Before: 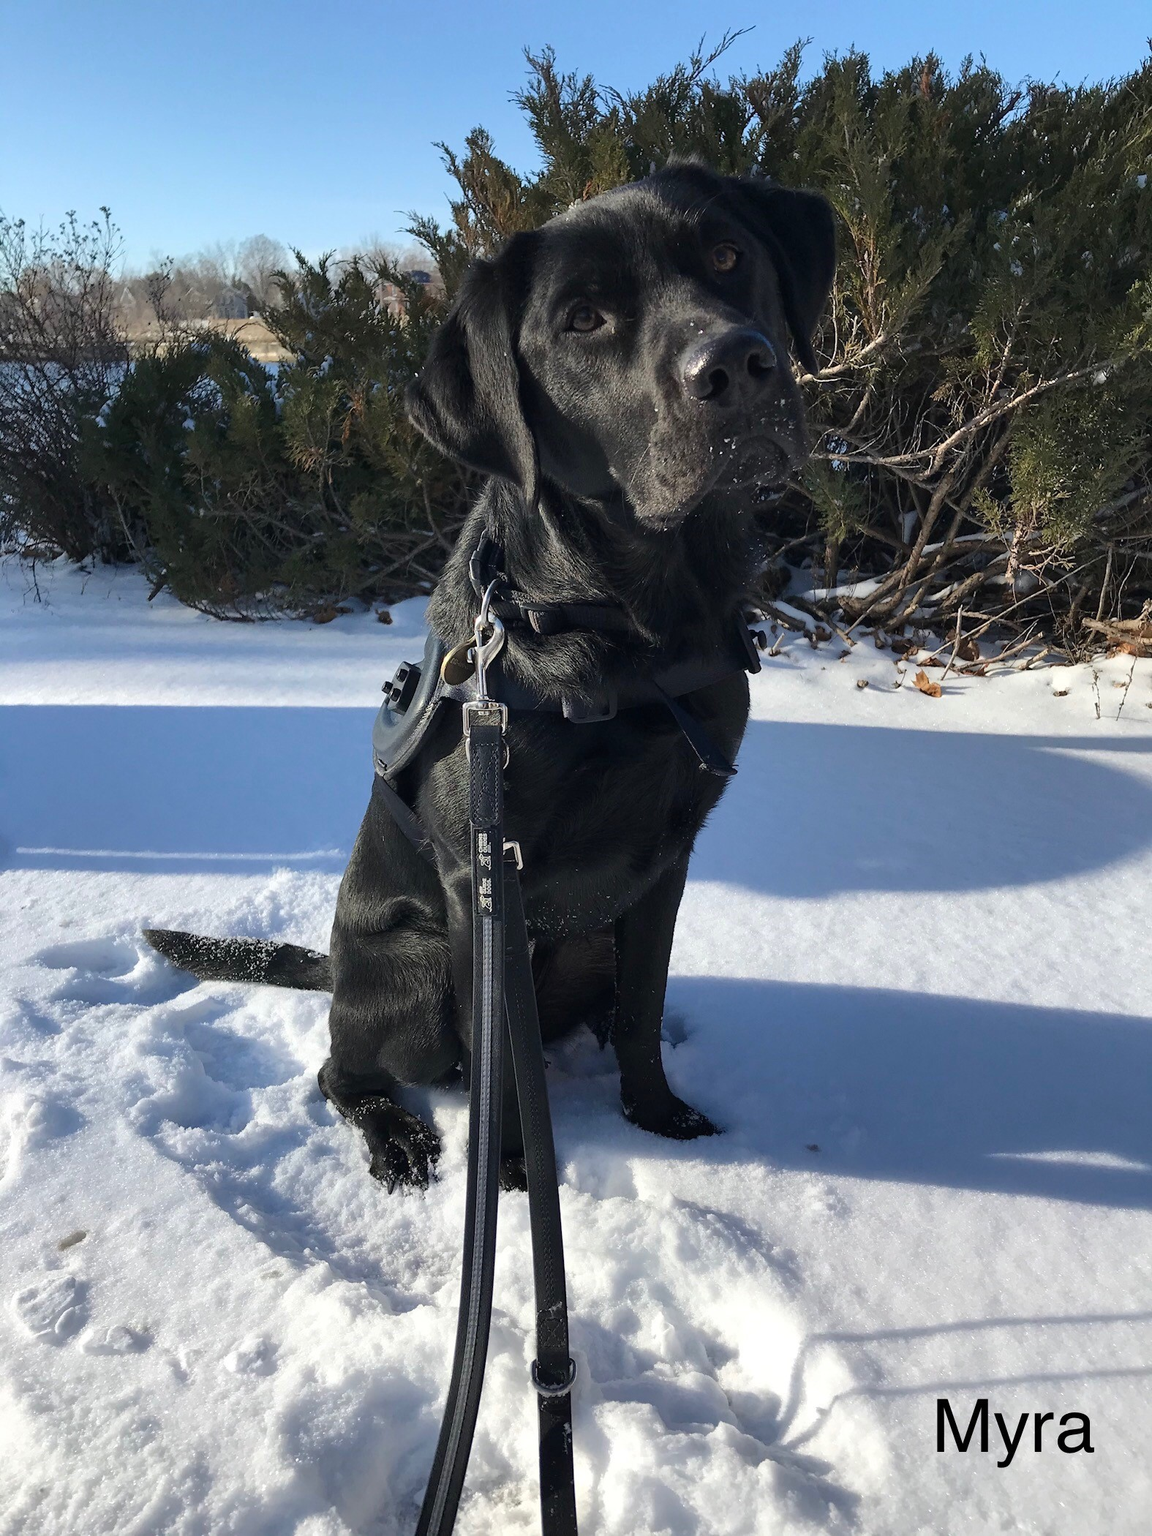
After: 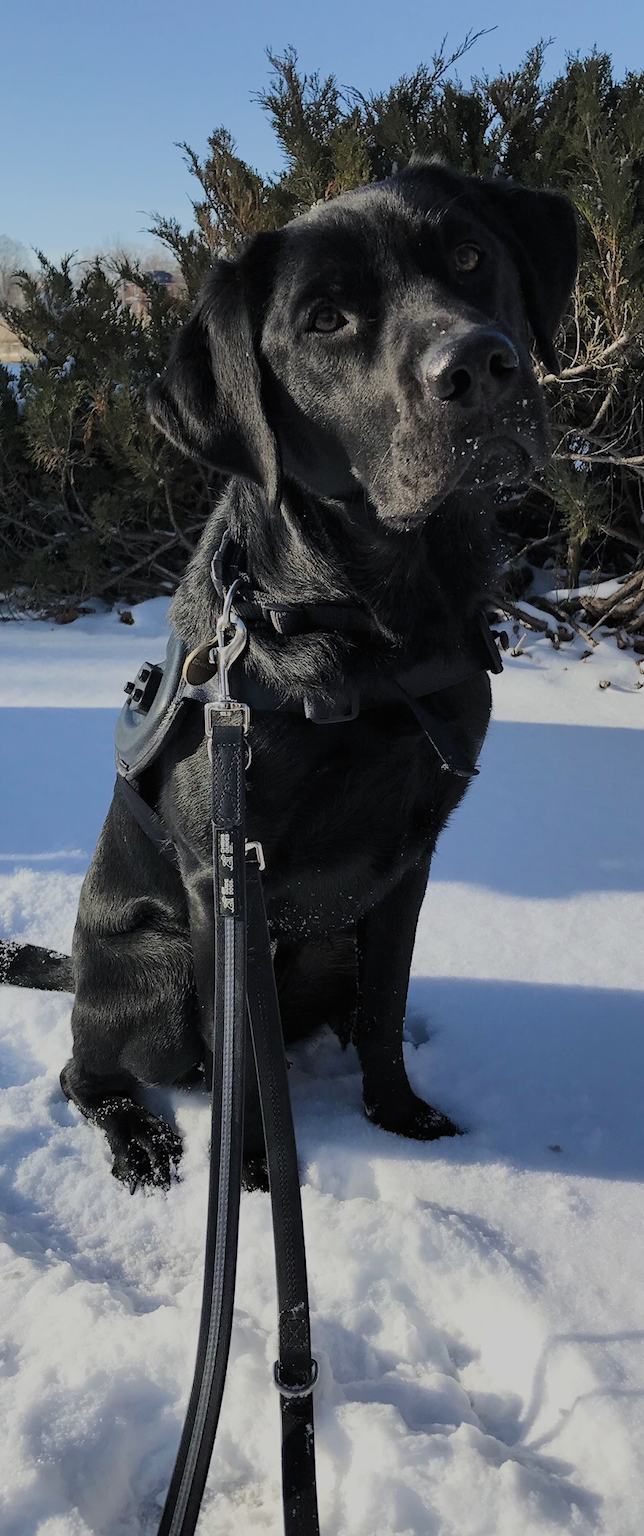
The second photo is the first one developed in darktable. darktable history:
crop and rotate: left 22.456%, right 21.563%
filmic rgb: black relative exposure -7.1 EV, white relative exposure 5.39 EV, hardness 3.03, color science v5 (2021), contrast in shadows safe, contrast in highlights safe
